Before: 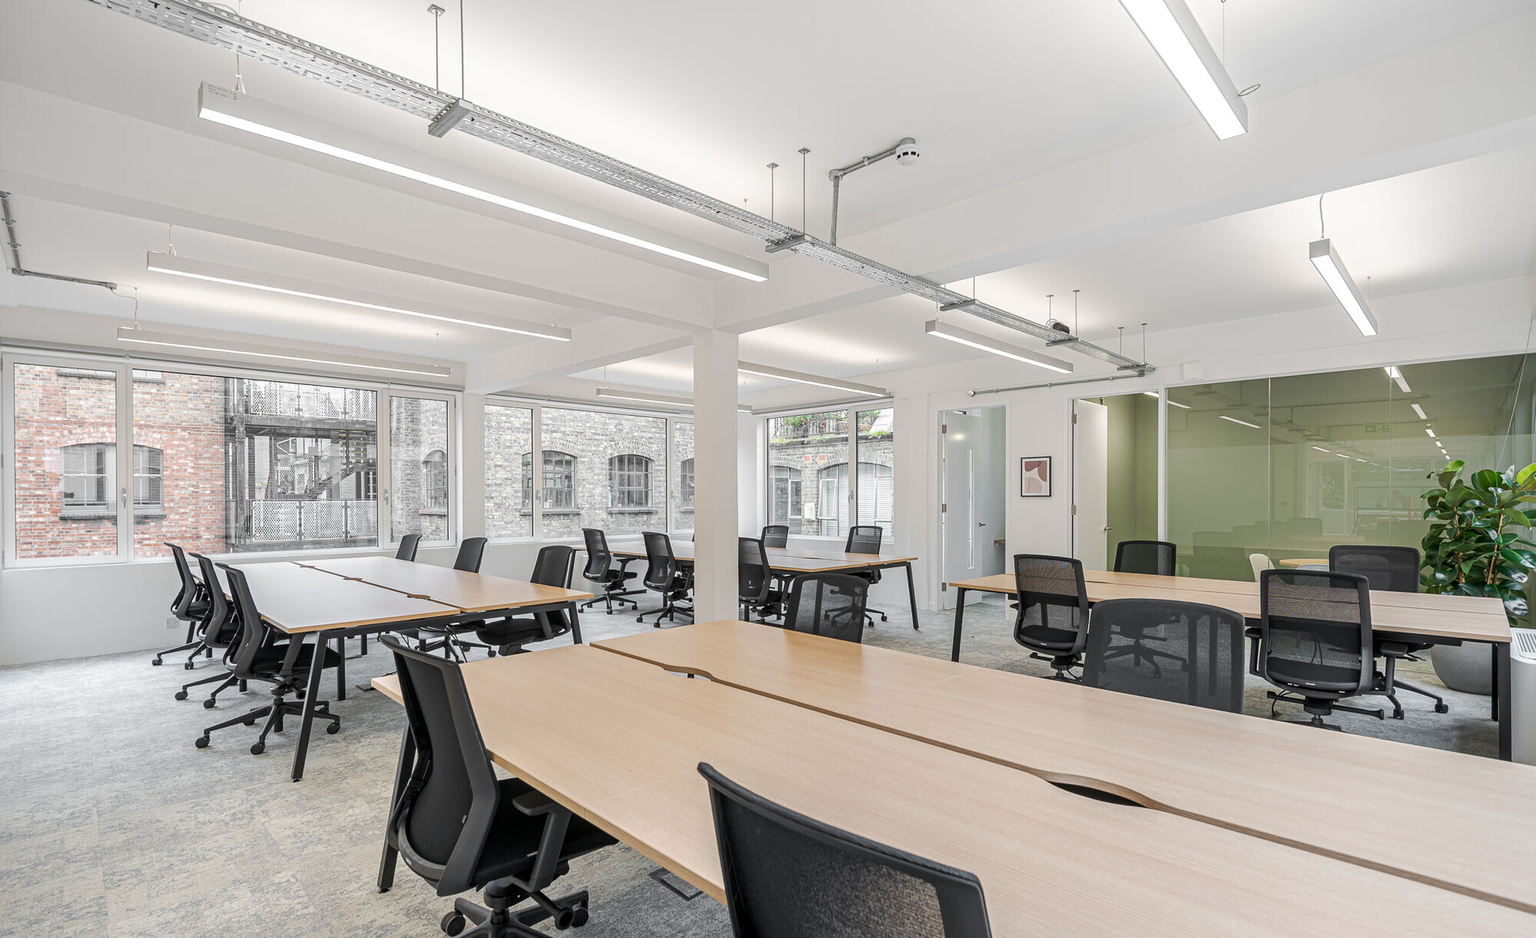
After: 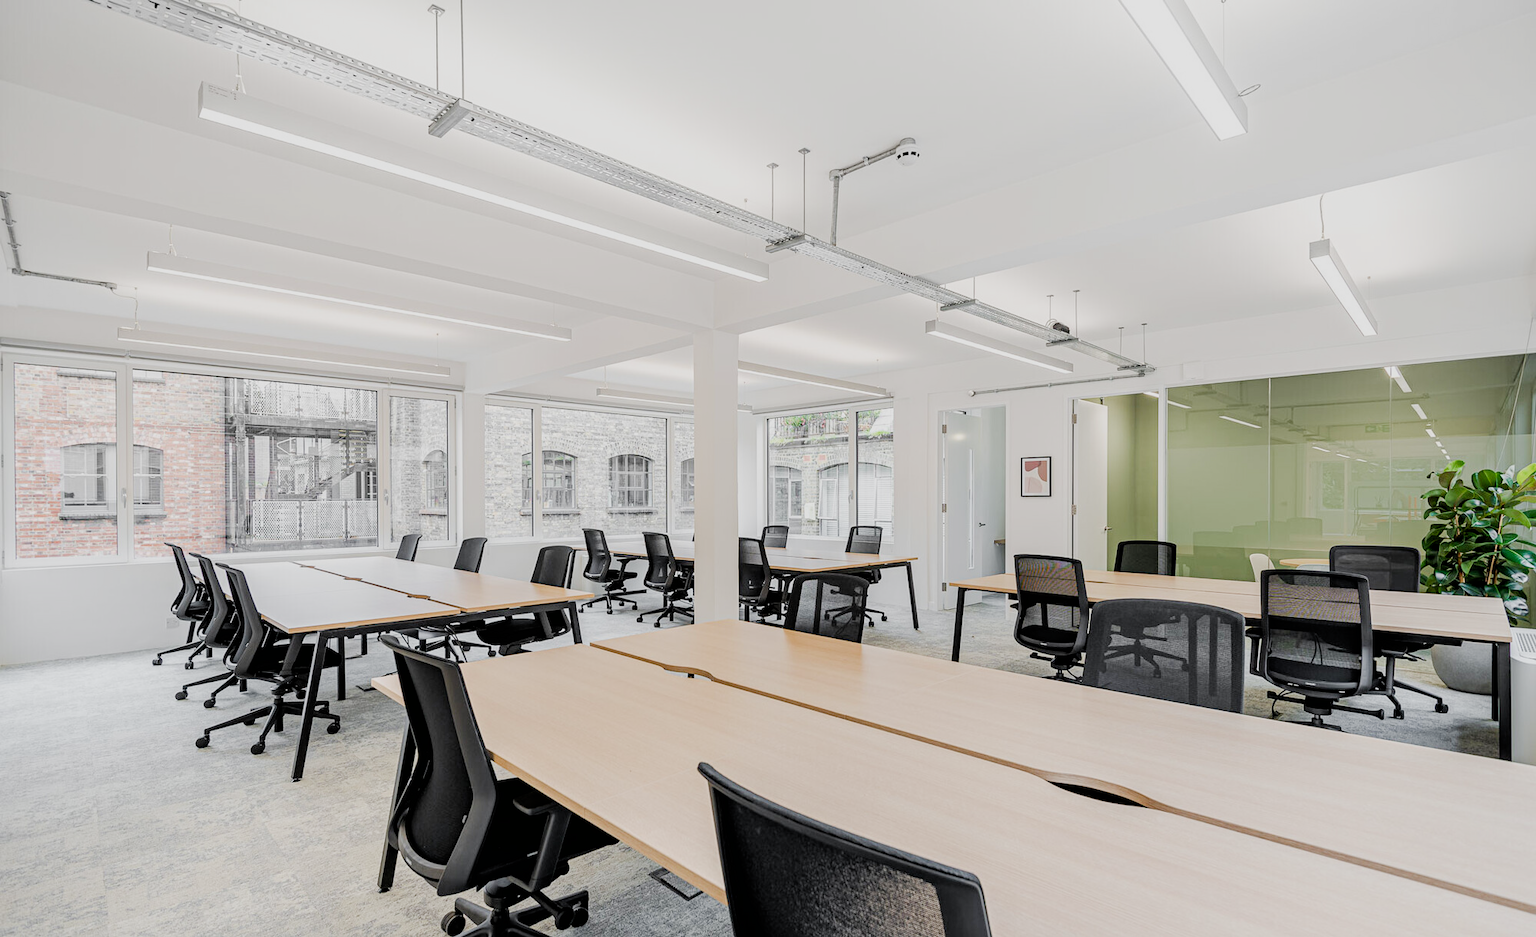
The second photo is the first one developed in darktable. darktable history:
color balance rgb: perceptual saturation grading › global saturation 20%, perceptual saturation grading › highlights -50%, perceptual saturation grading › shadows 30%, perceptual brilliance grading › global brilliance 10%, perceptual brilliance grading › shadows 15%
filmic rgb: black relative exposure -4.14 EV, white relative exposure 5.1 EV, hardness 2.11, contrast 1.165
